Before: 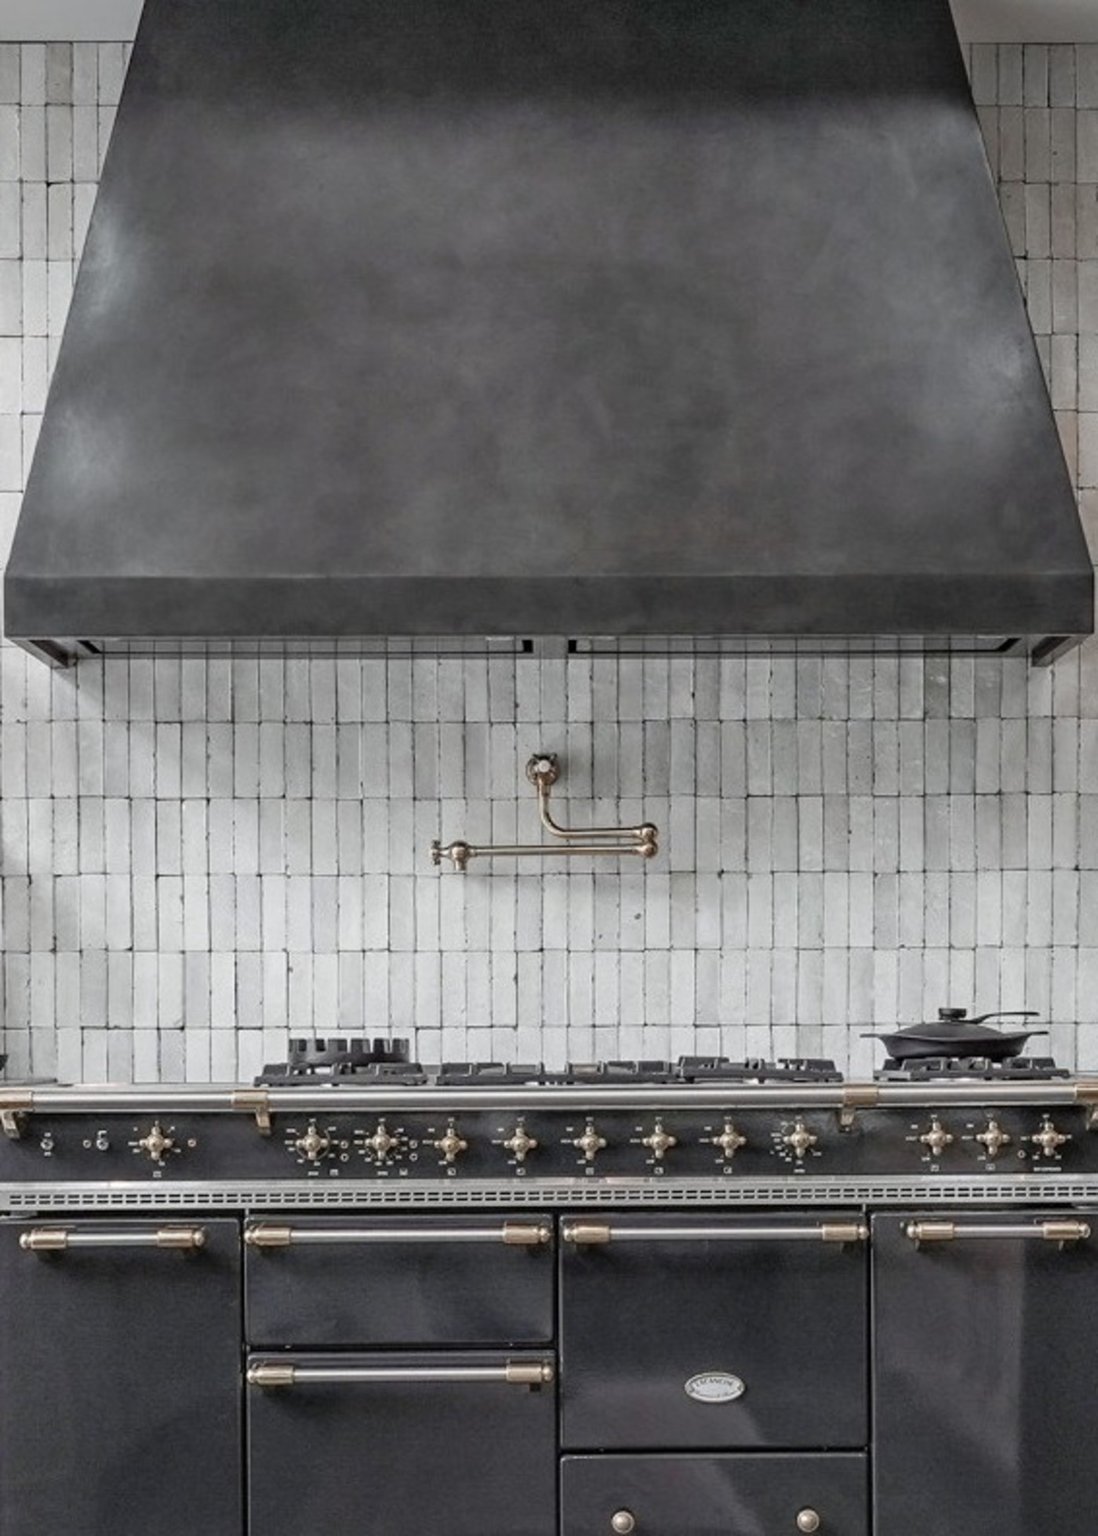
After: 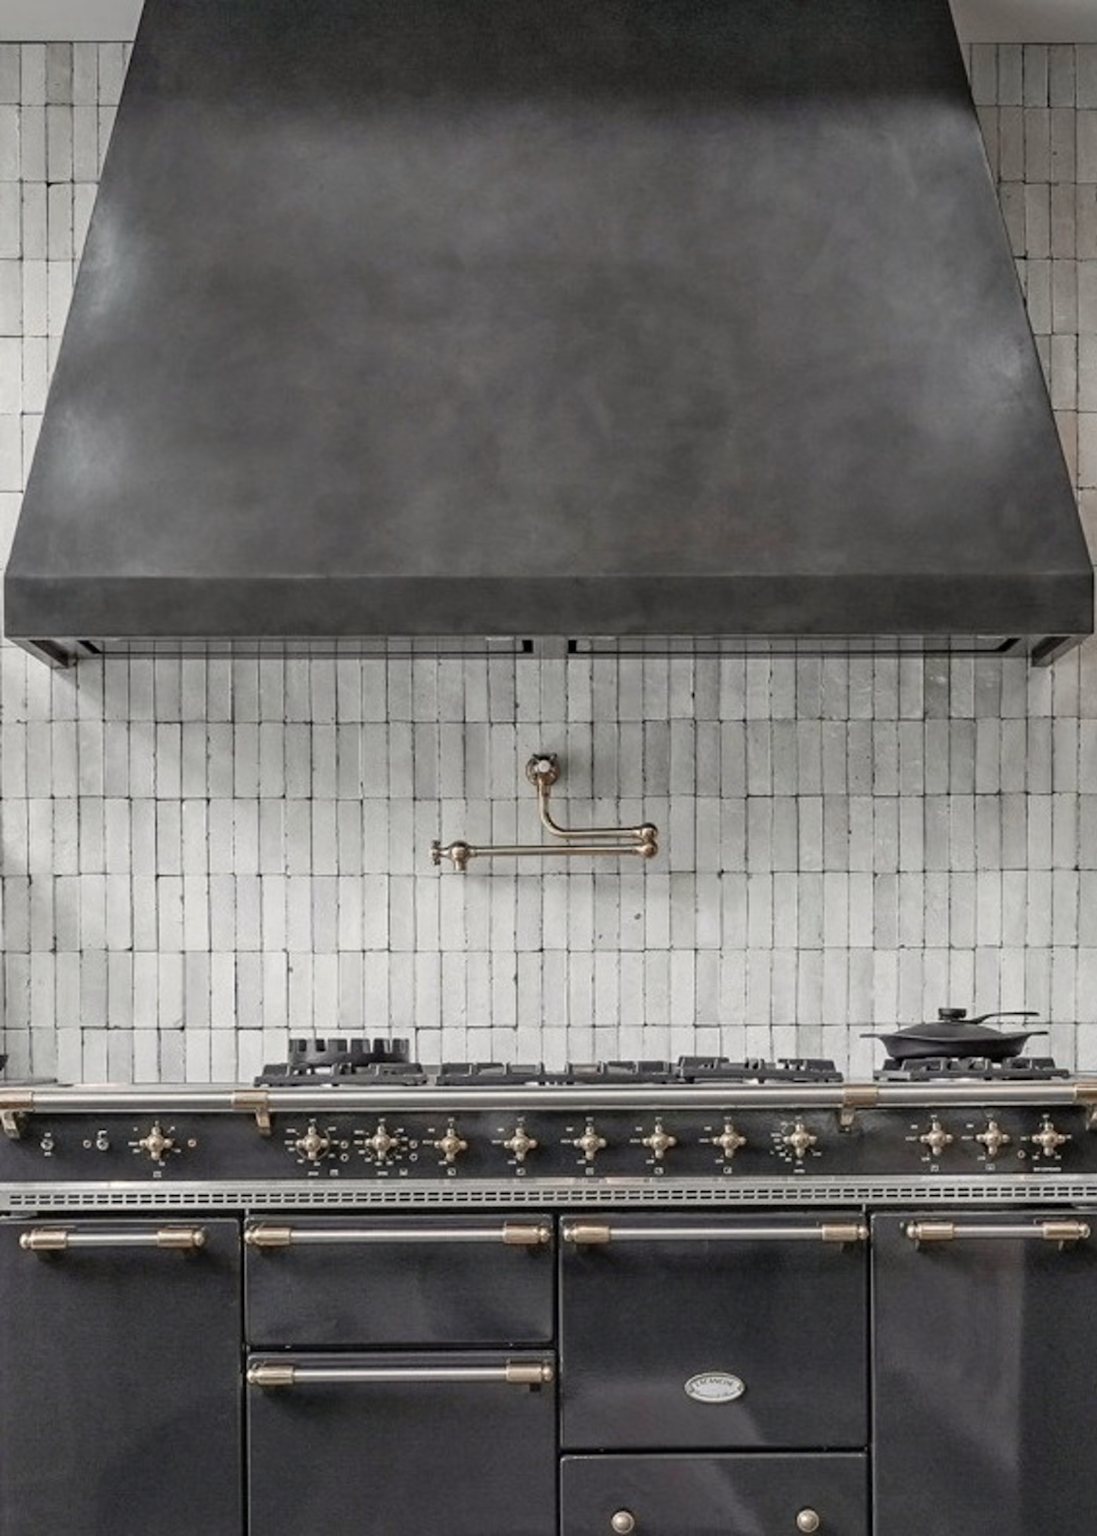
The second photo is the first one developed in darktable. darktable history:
color calibration: x 0.342, y 0.355, temperature 5150.58 K
